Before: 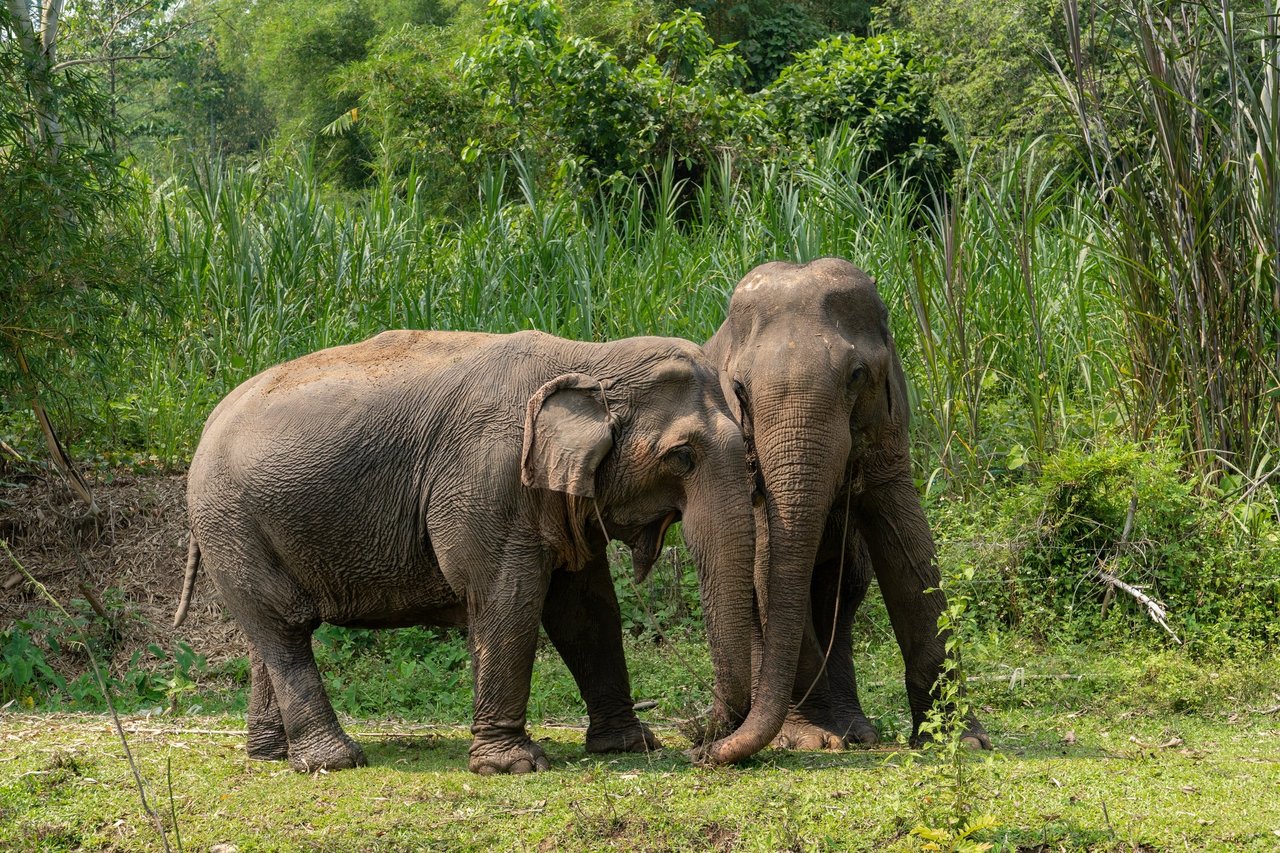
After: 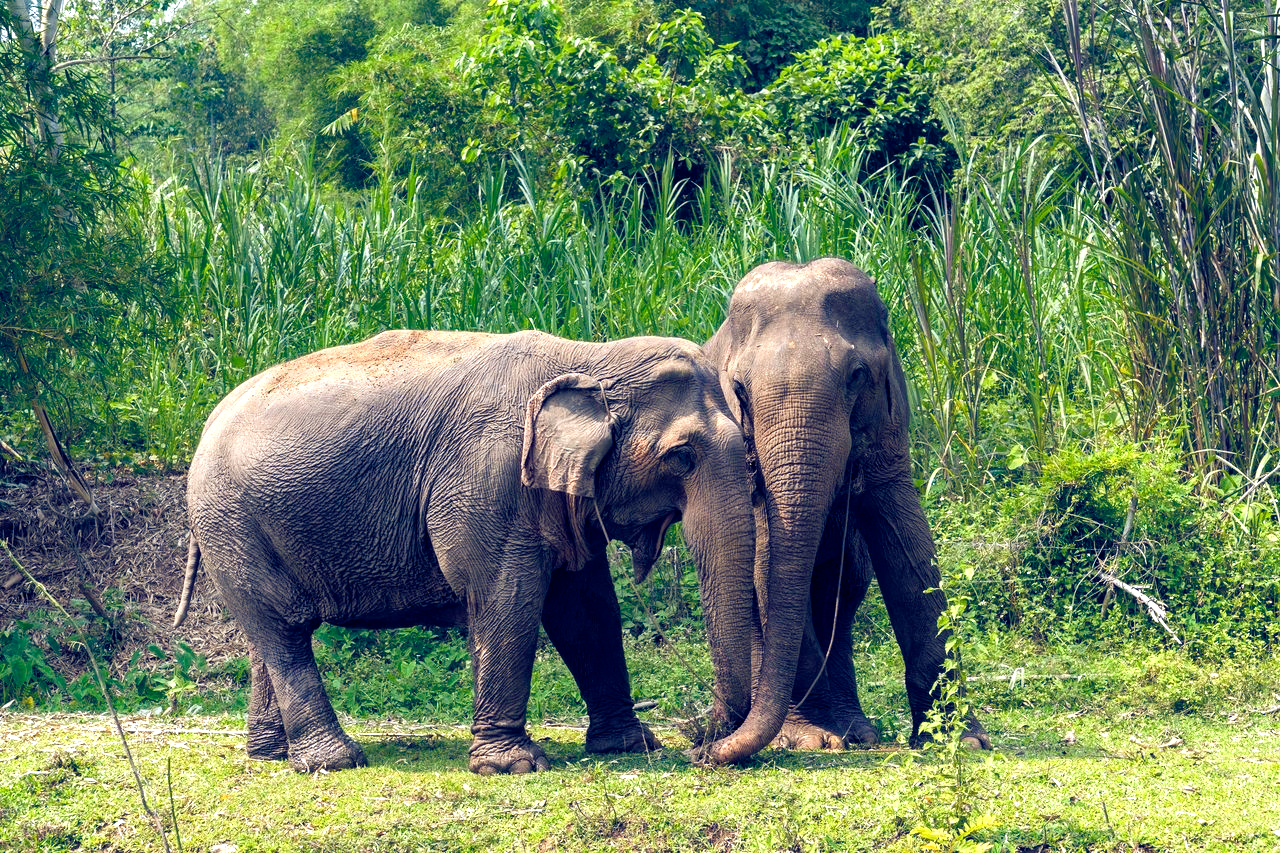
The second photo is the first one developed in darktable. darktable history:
color balance rgb: shadows lift › luminance -41.13%, shadows lift › chroma 14.13%, shadows lift › hue 260°, power › luminance -3.76%, power › chroma 0.56%, power › hue 40.37°, highlights gain › luminance 16.81%, highlights gain › chroma 2.94%, highlights gain › hue 260°, global offset › luminance -0.29%, global offset › chroma 0.31%, global offset › hue 260°, perceptual saturation grading › global saturation 20%, perceptual saturation grading › highlights -13.92%, perceptual saturation grading › shadows 50%
exposure: black level correction -0.005, exposure 0.622 EV, compensate highlight preservation false
